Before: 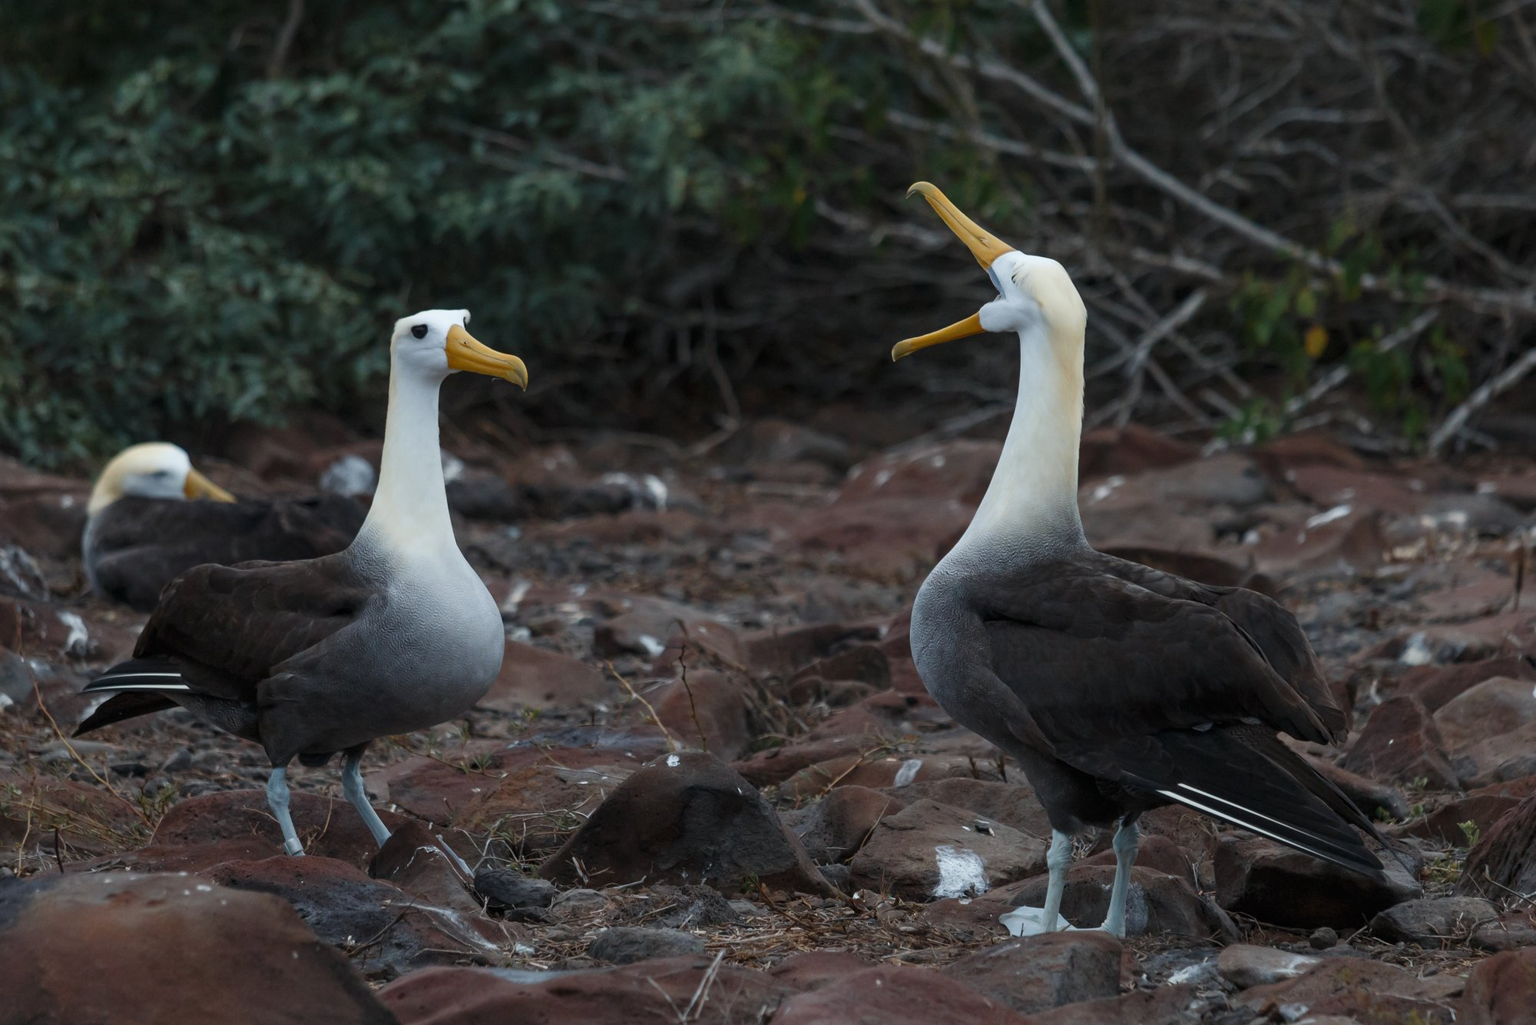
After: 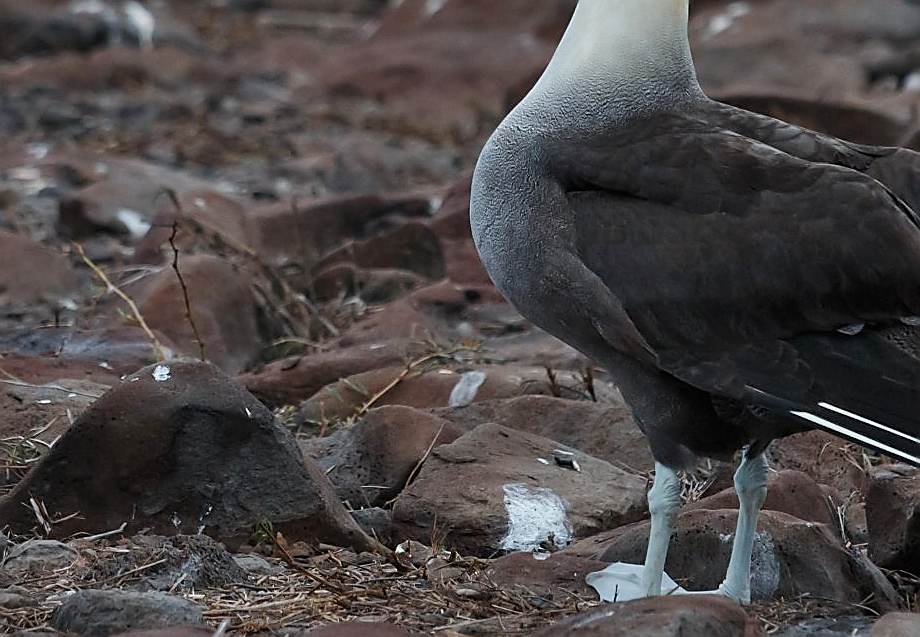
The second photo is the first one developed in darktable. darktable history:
shadows and highlights: low approximation 0.01, soften with gaussian
crop: left 35.783%, top 46.26%, right 18.195%, bottom 5.954%
sharpen: radius 1.368, amount 1.268, threshold 0.744
